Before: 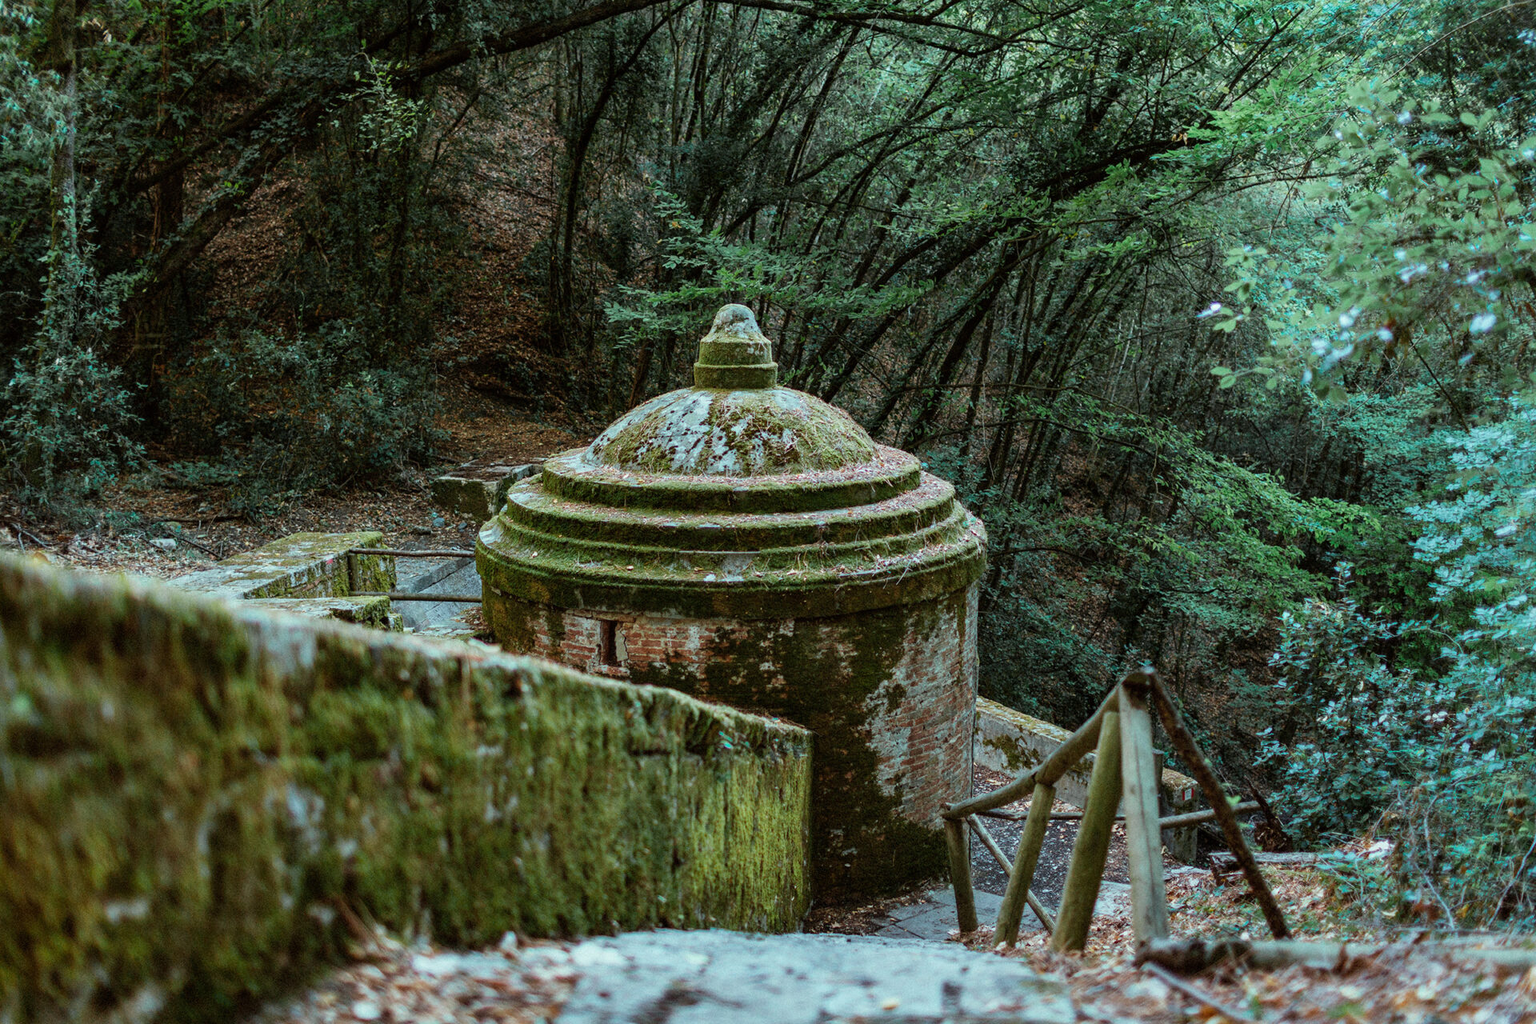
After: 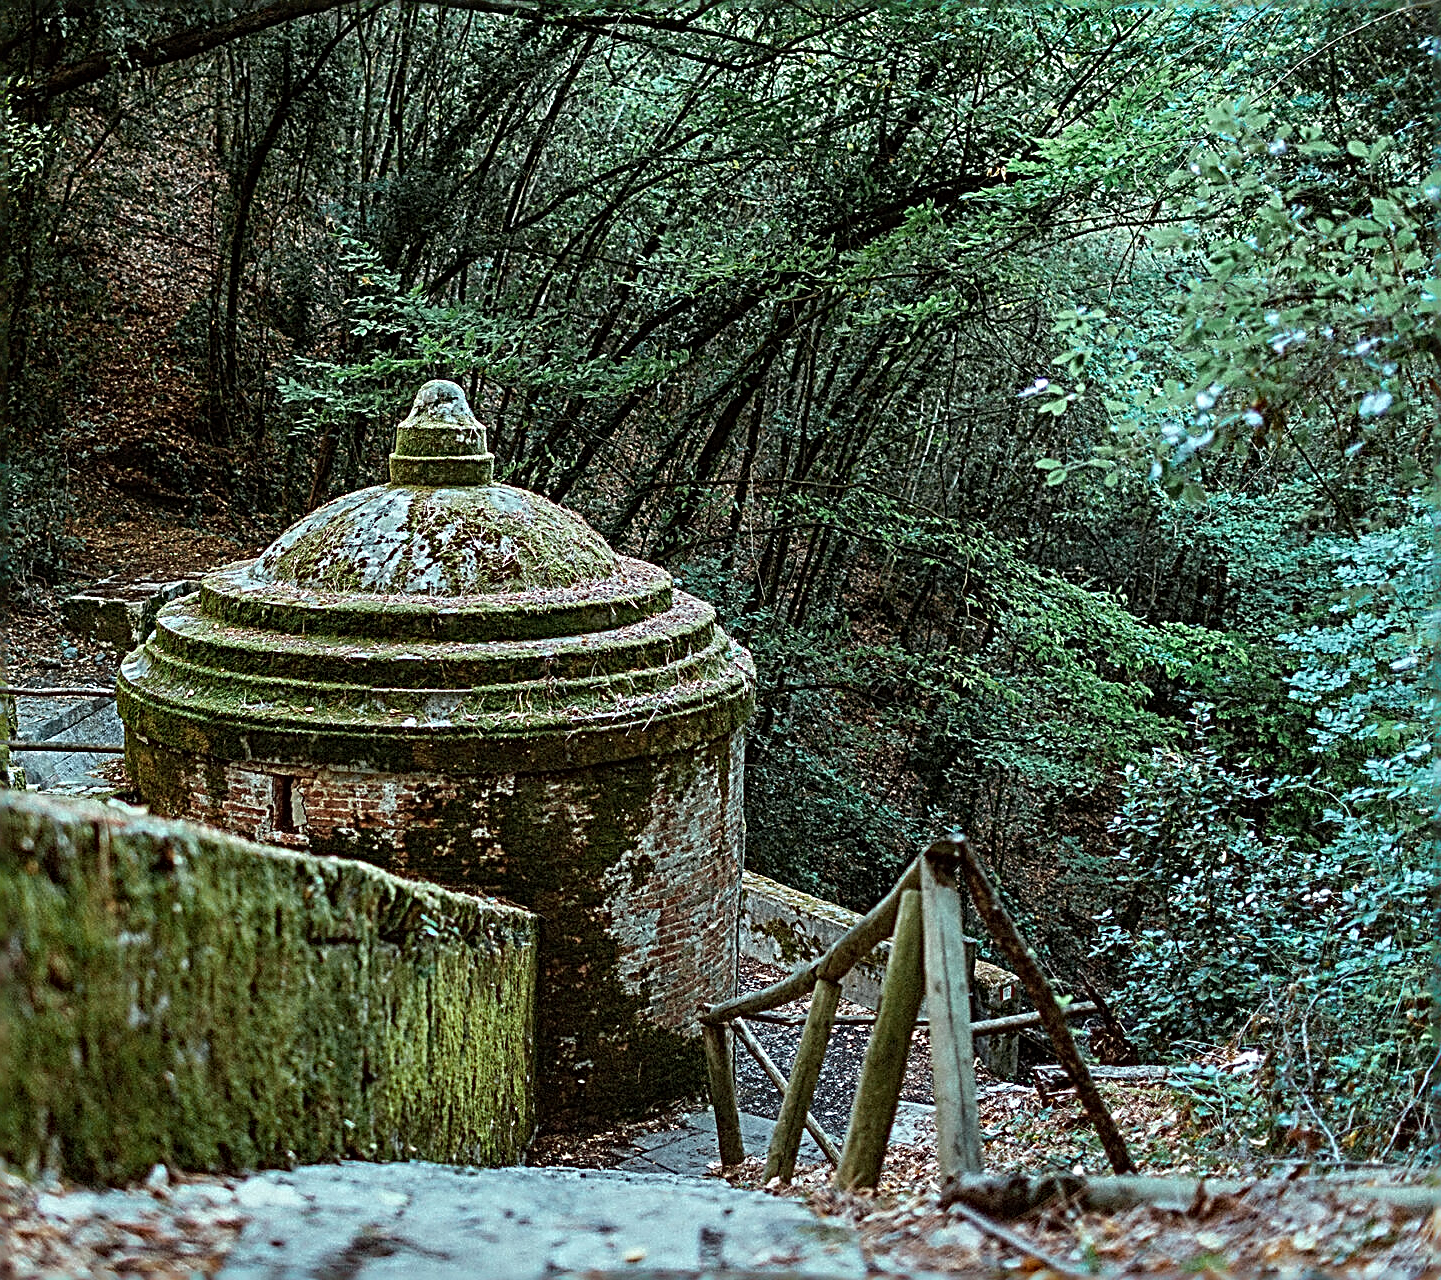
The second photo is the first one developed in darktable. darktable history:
sharpen: radius 3.16, amount 1.734
exposure: compensate exposure bias true, compensate highlight preservation false
crop and rotate: left 24.899%
local contrast: mode bilateral grid, contrast 15, coarseness 36, detail 105%, midtone range 0.2
